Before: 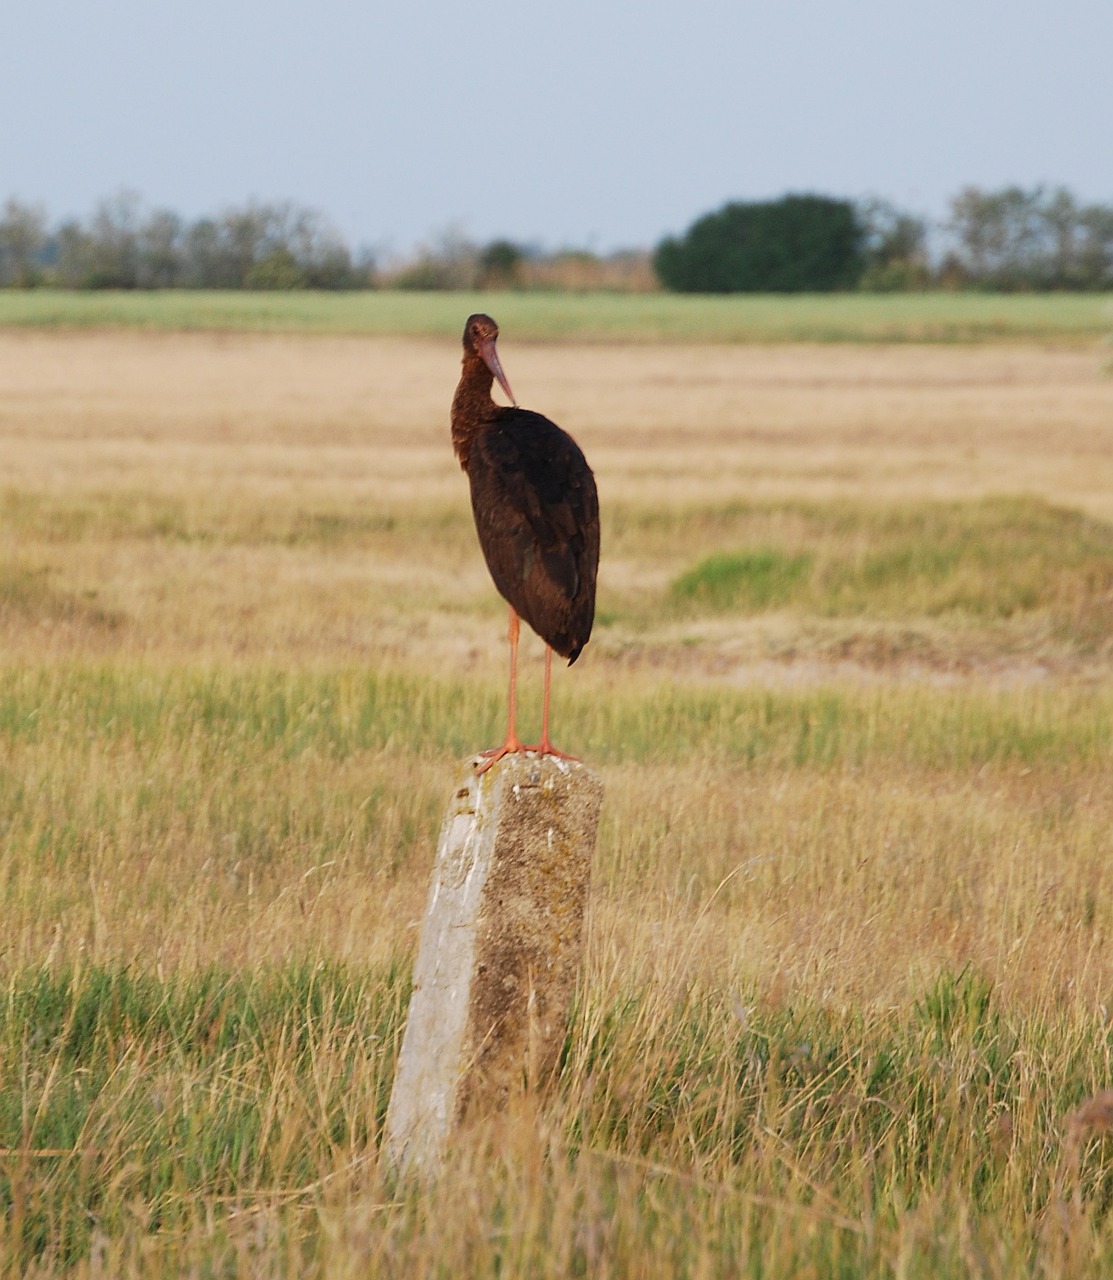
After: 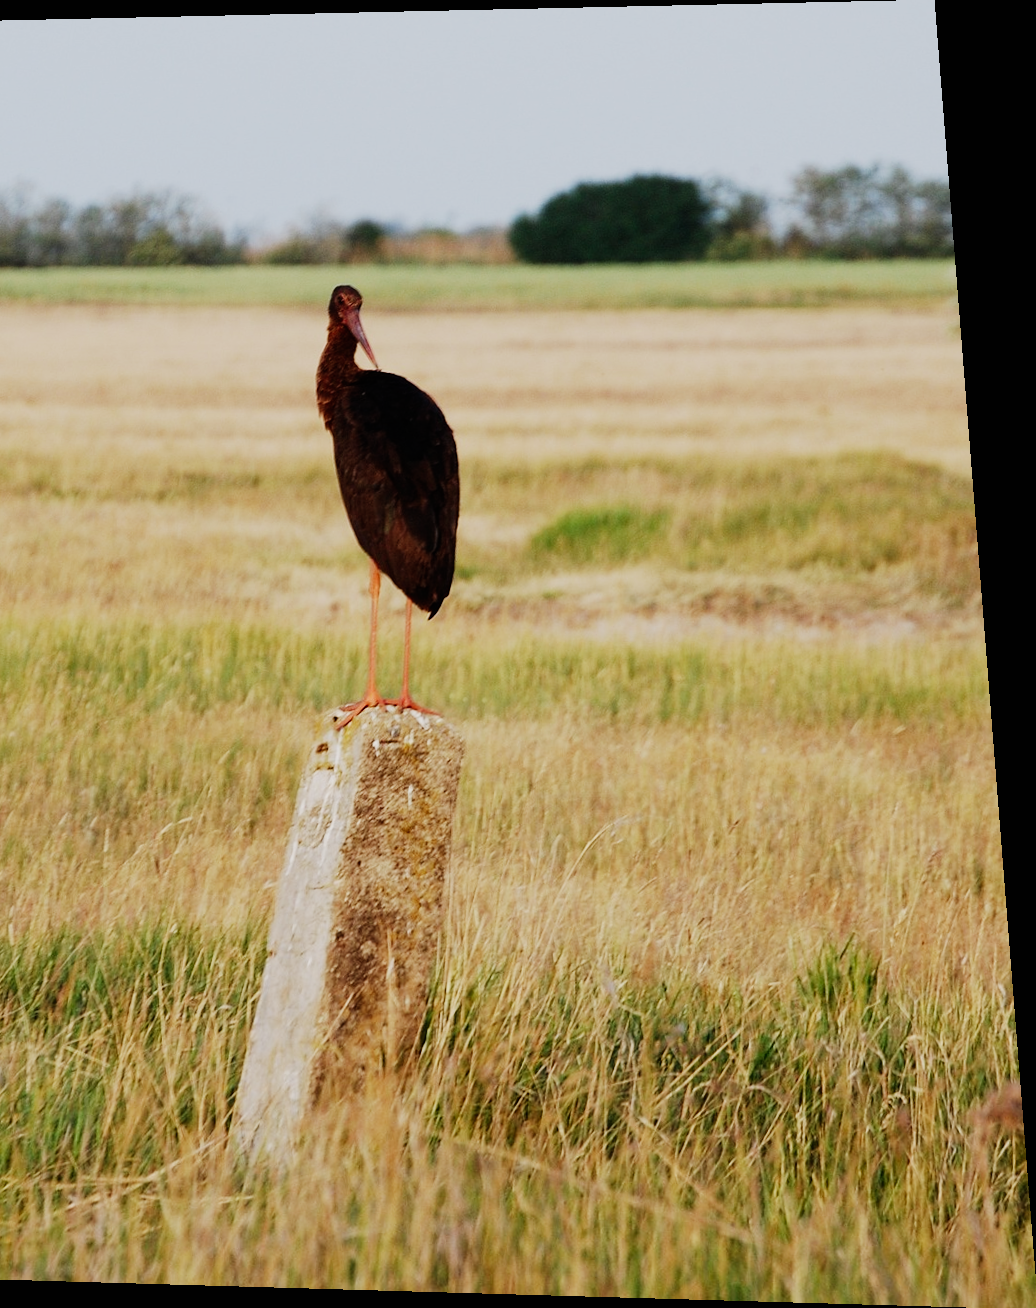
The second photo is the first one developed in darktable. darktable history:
crop and rotate: left 14.584%
sigmoid: contrast 1.8, skew -0.2, preserve hue 0%, red attenuation 0.1, red rotation 0.035, green attenuation 0.1, green rotation -0.017, blue attenuation 0.15, blue rotation -0.052, base primaries Rec2020
rotate and perspective: rotation 0.128°, lens shift (vertical) -0.181, lens shift (horizontal) -0.044, shear 0.001, automatic cropping off
